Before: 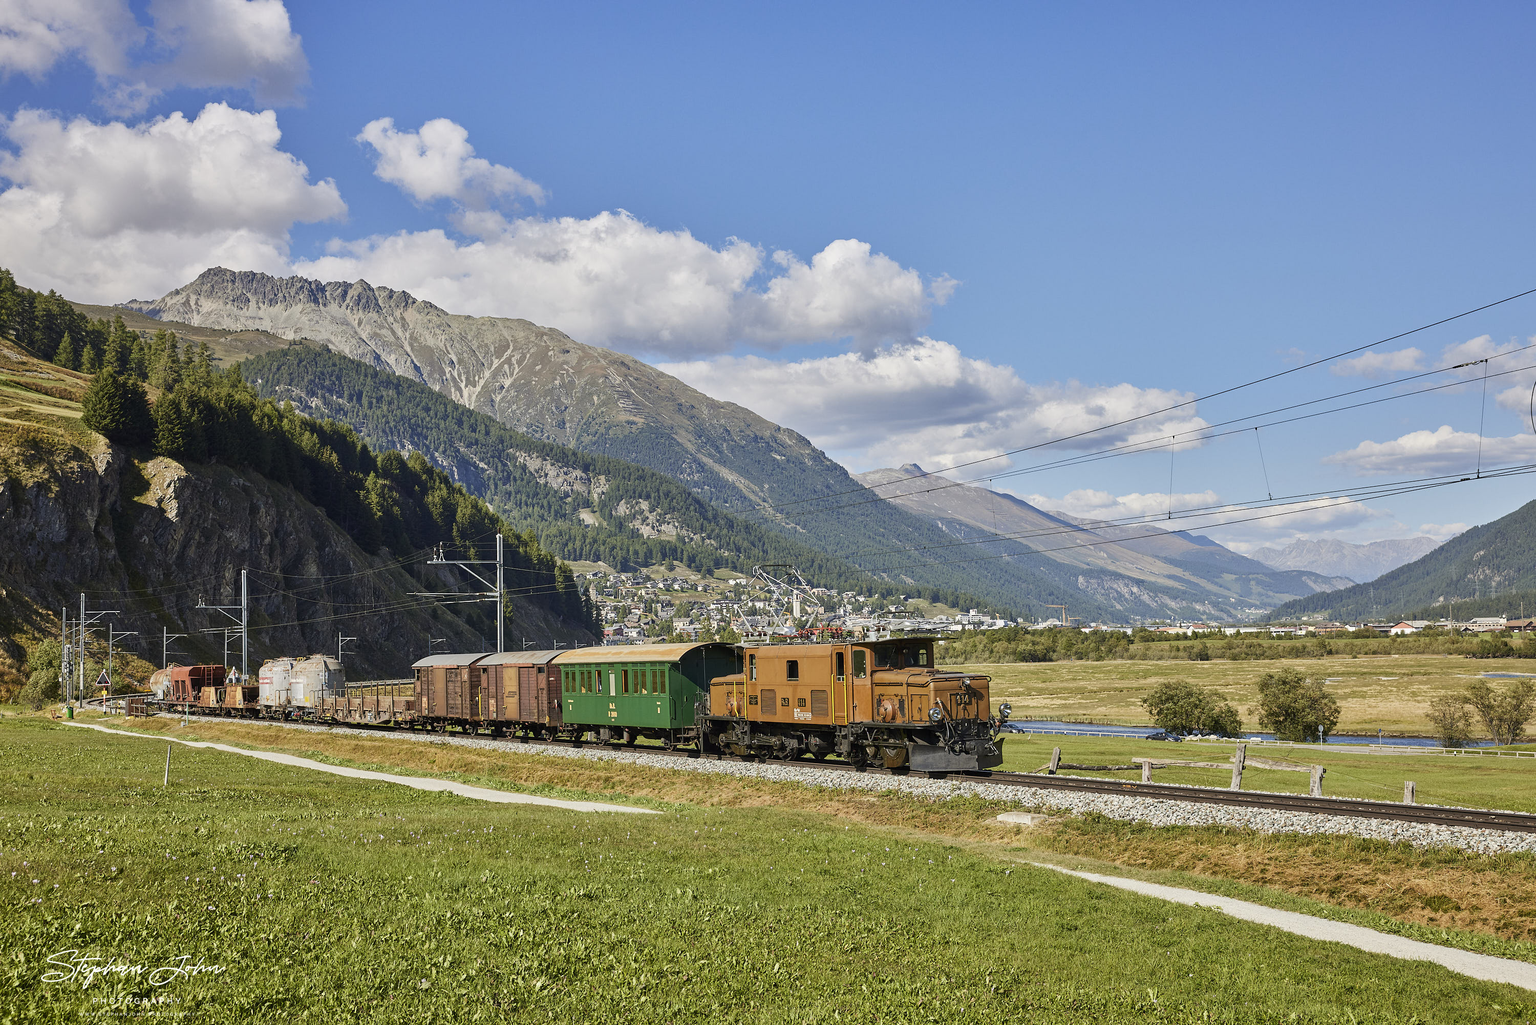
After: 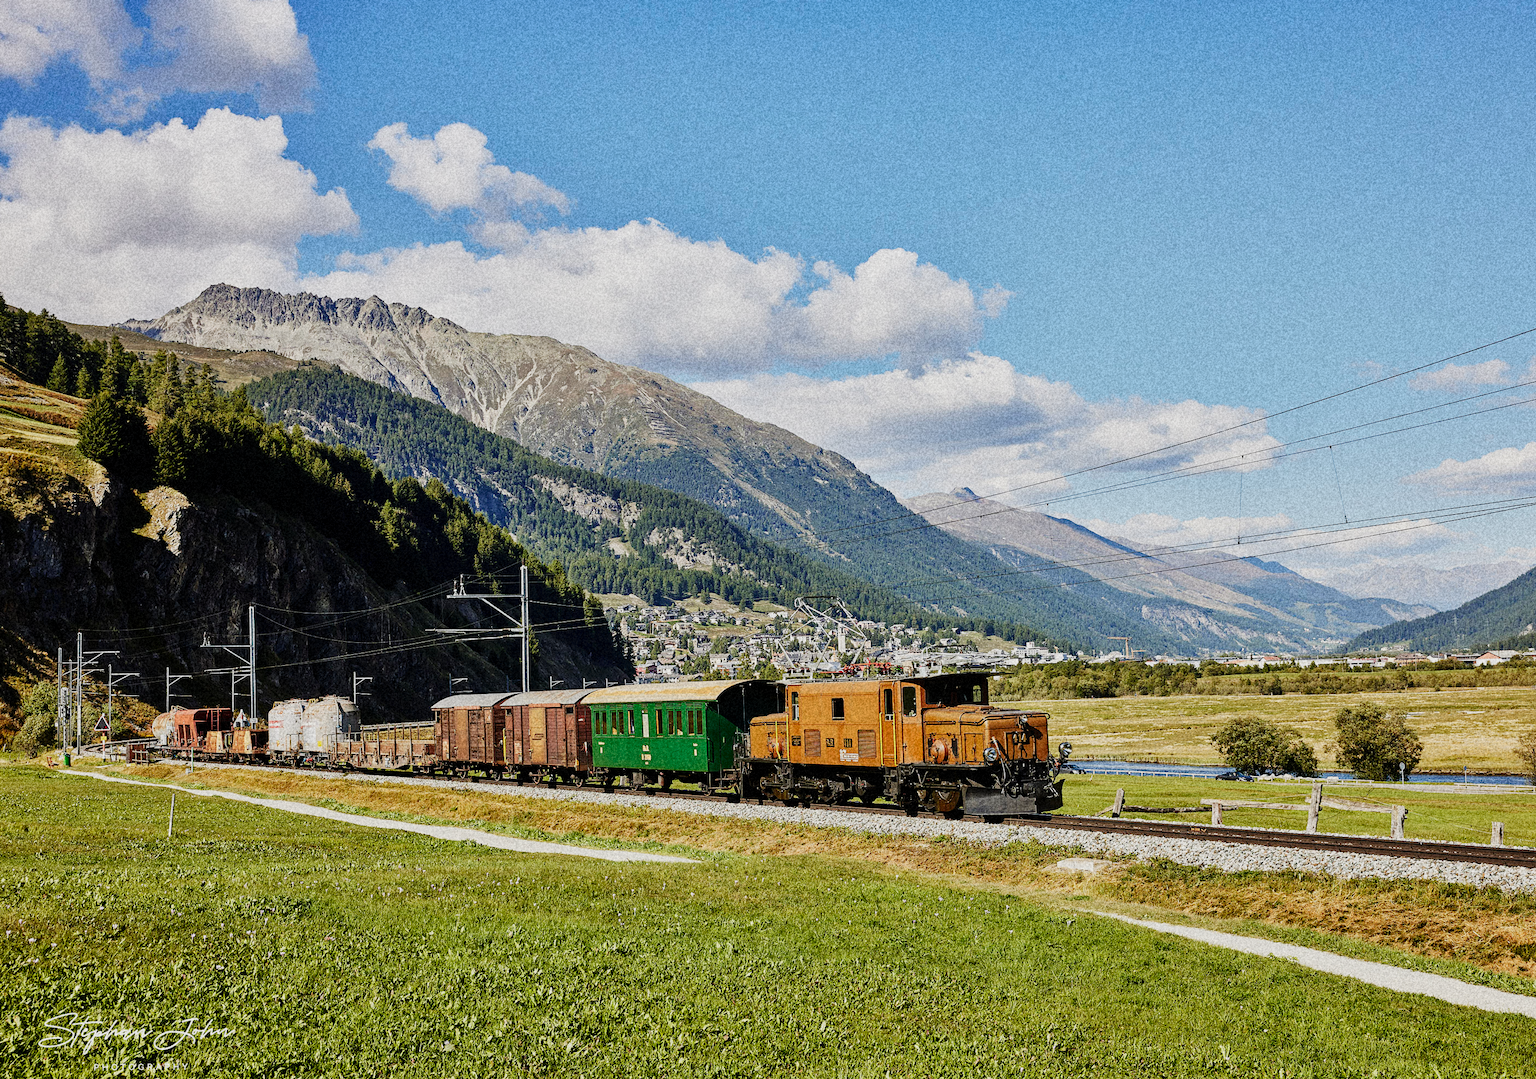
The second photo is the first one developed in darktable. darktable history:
rotate and perspective: rotation -0.45°, automatic cropping original format, crop left 0.008, crop right 0.992, crop top 0.012, crop bottom 0.988
sigmoid: contrast 1.81, skew -0.21, preserve hue 0%, red attenuation 0.1, red rotation 0.035, green attenuation 0.1, green rotation -0.017, blue attenuation 0.15, blue rotation -0.052, base primaries Rec2020
grain: coarseness 14.49 ISO, strength 48.04%, mid-tones bias 35%
crop and rotate: right 5.167%
